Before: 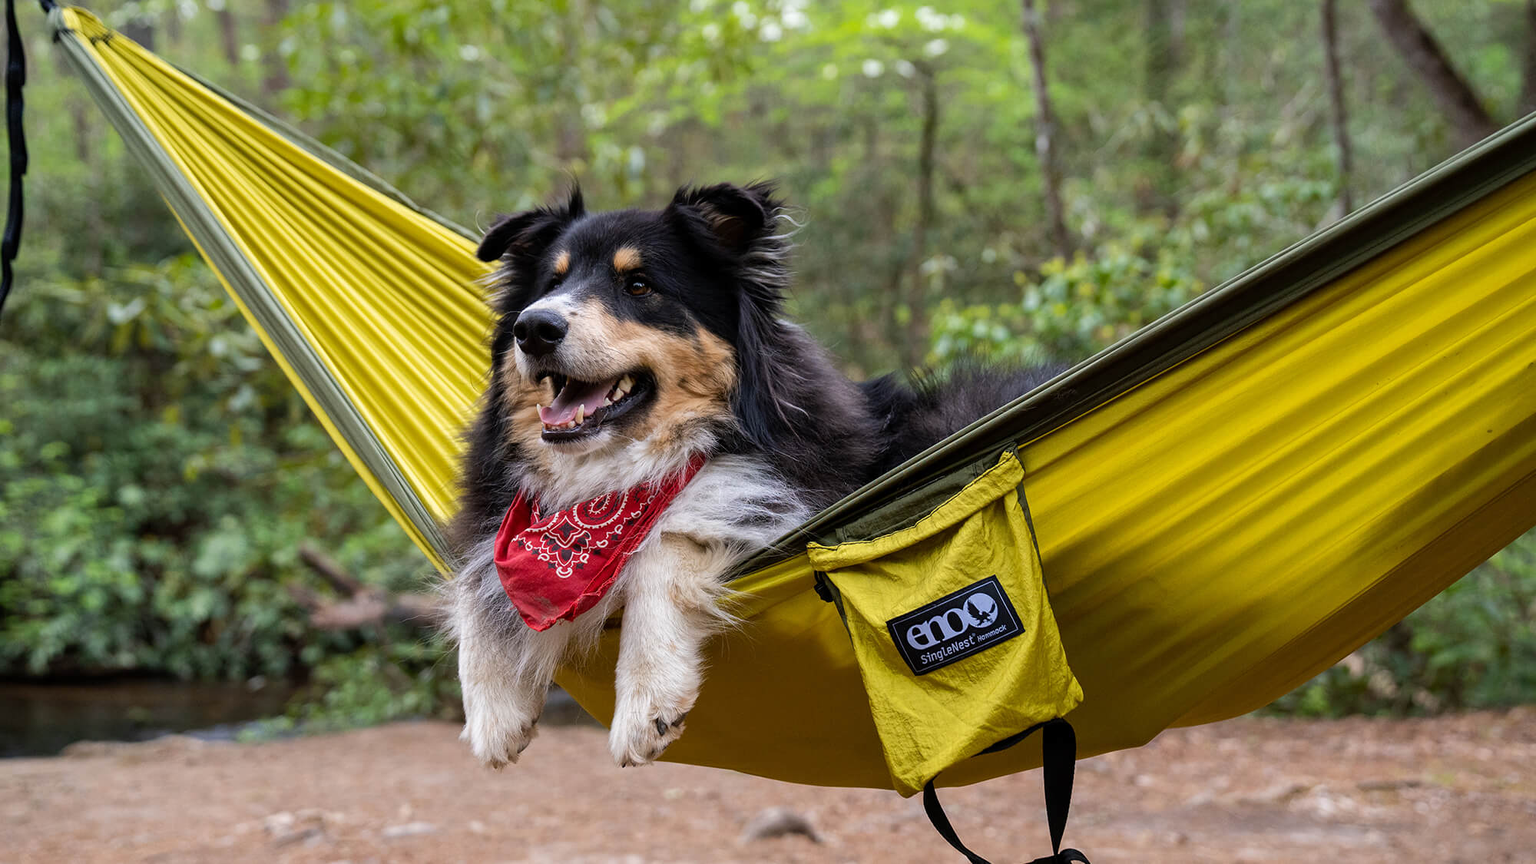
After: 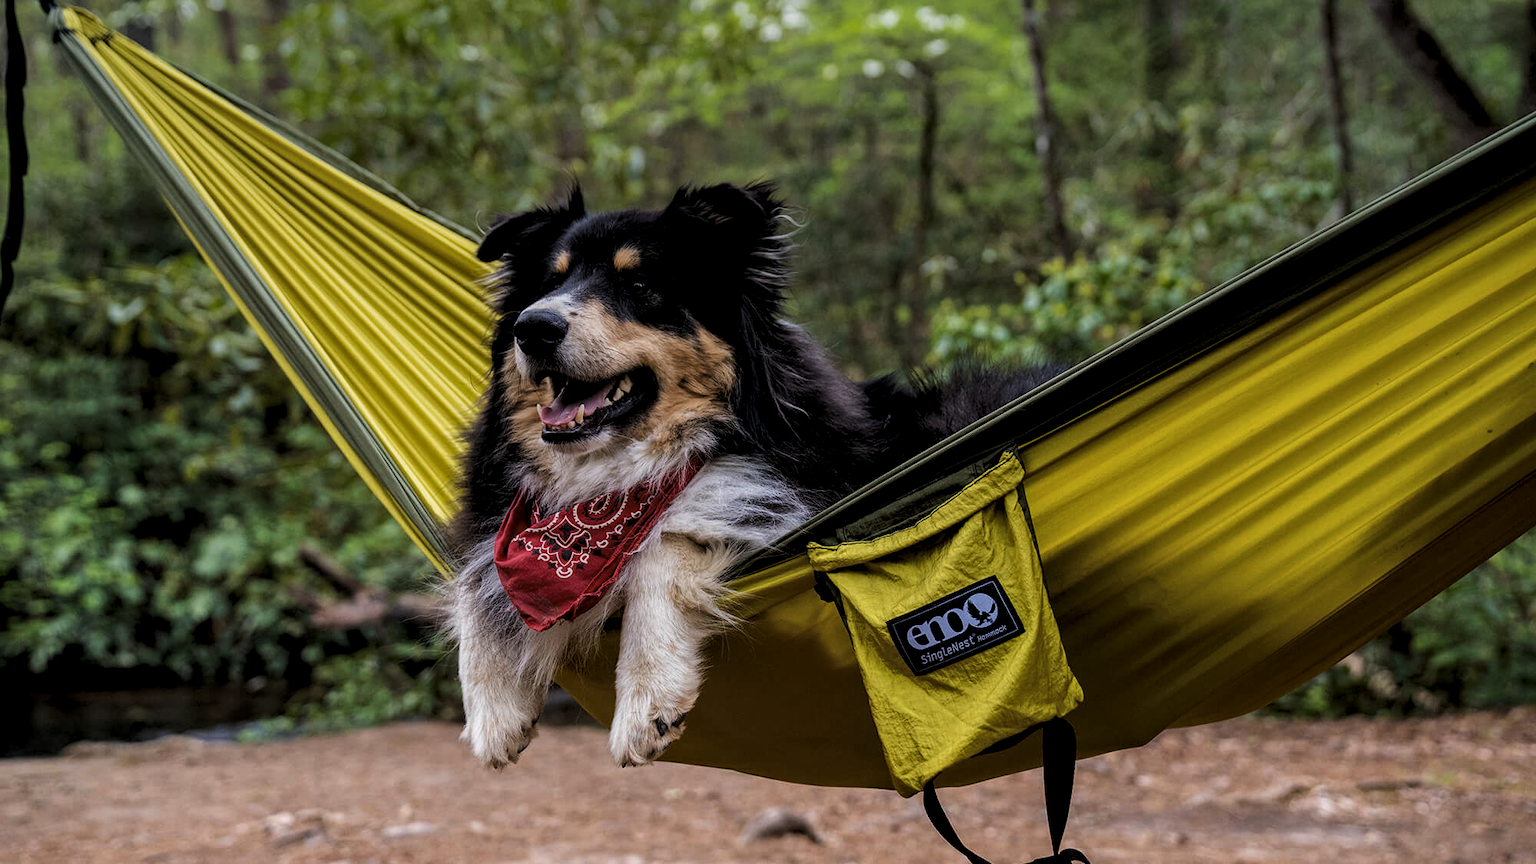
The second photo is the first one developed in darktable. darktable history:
local contrast: on, module defaults
levels: levels [0.116, 0.574, 1]
graduated density: on, module defaults
velvia: on, module defaults
